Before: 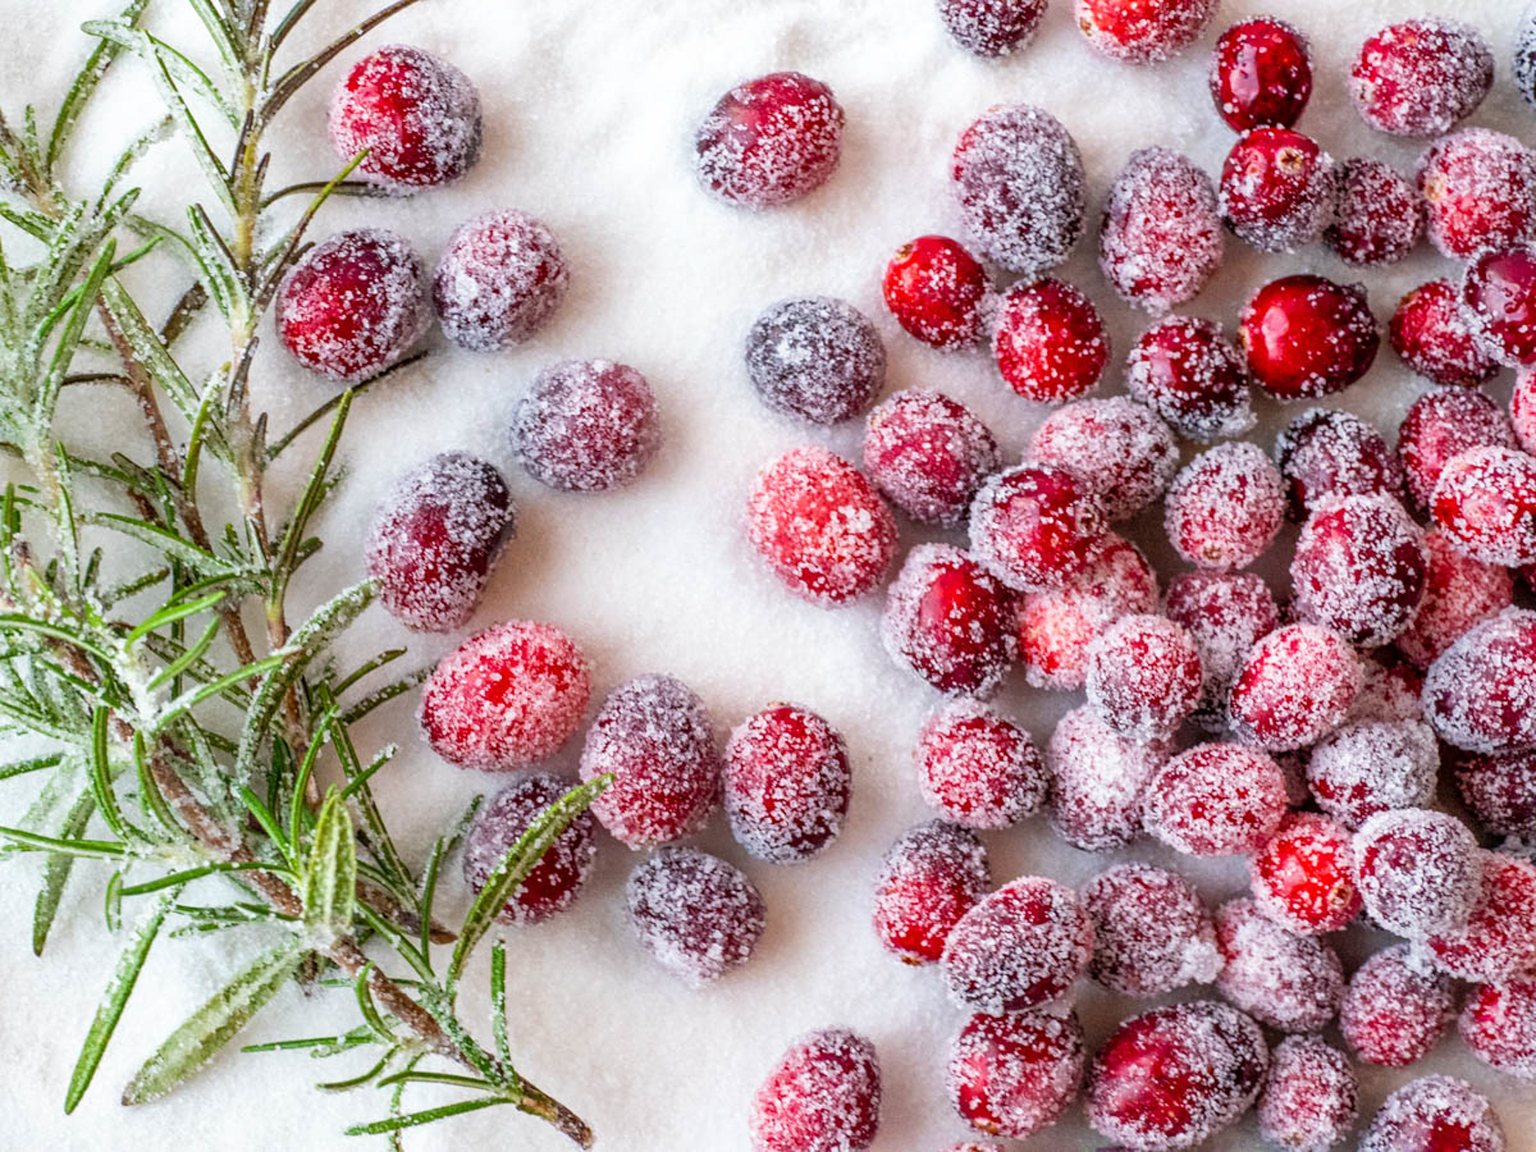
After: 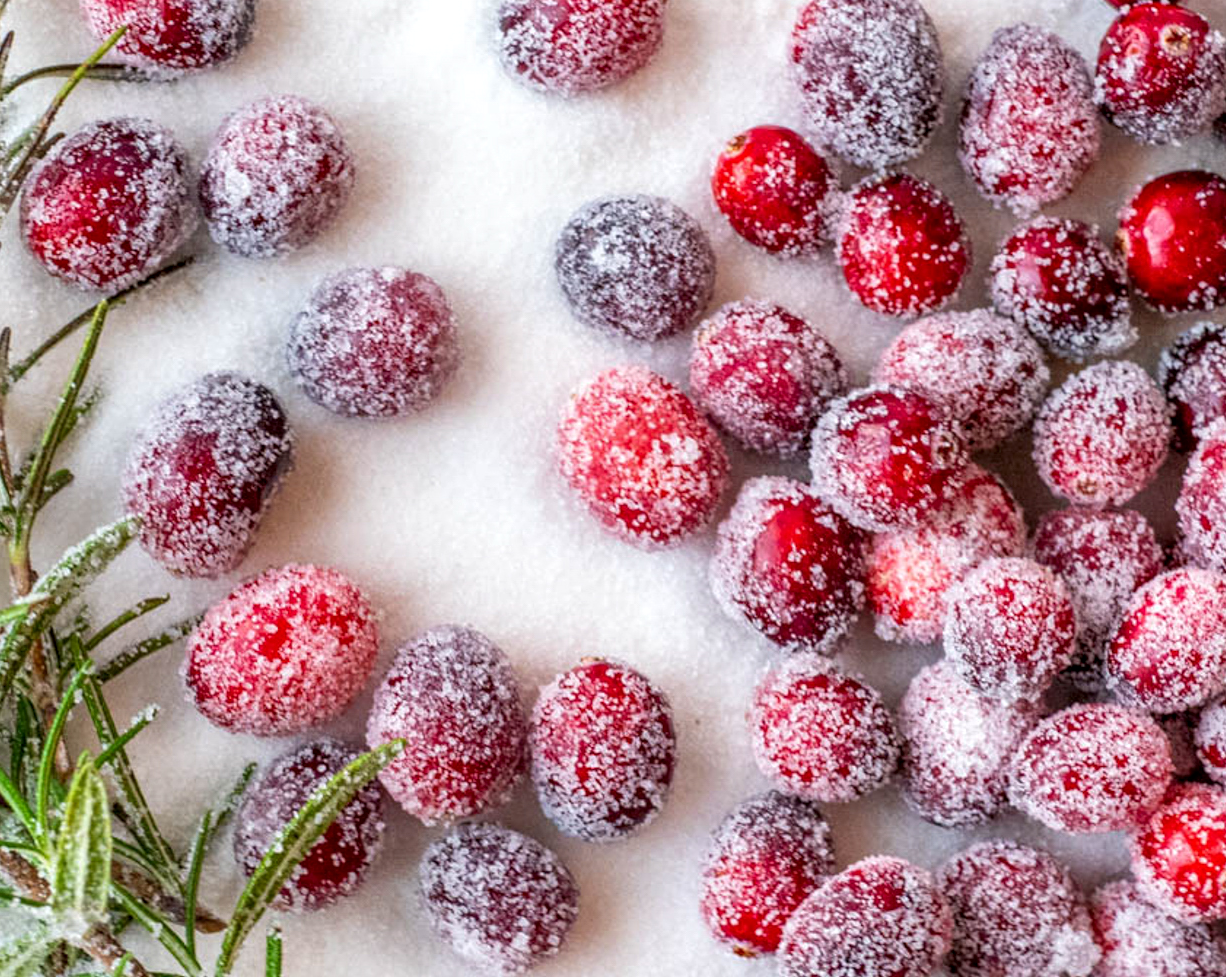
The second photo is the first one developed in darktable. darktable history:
crop and rotate: left 16.857%, top 10.949%, right 13.043%, bottom 14.576%
local contrast: highlights 102%, shadows 103%, detail 119%, midtone range 0.2
